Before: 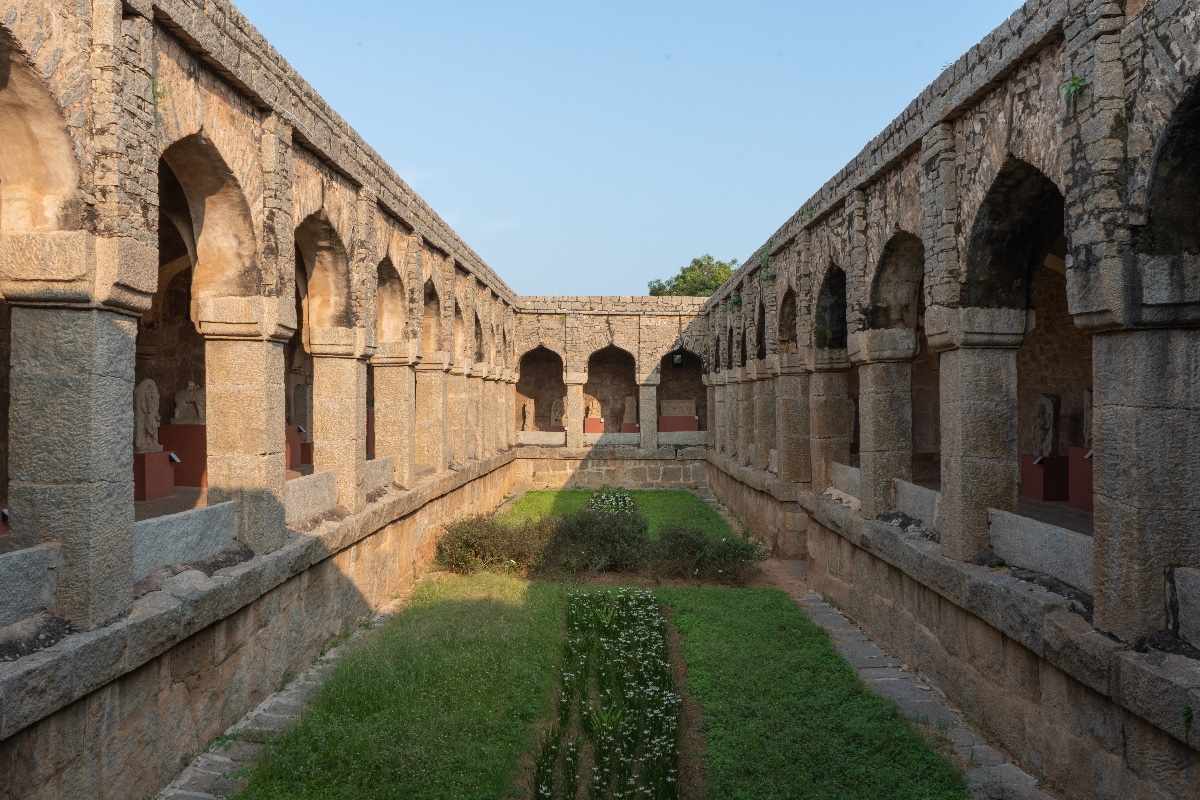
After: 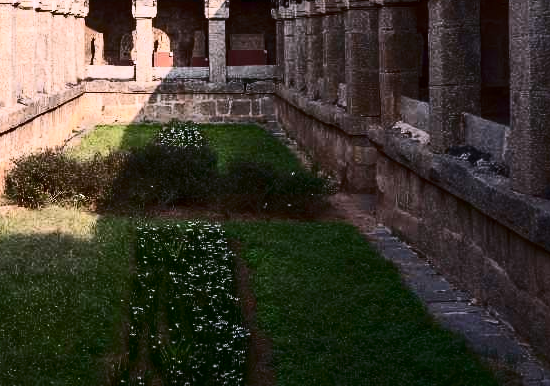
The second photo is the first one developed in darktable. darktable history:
crop: left 35.976%, top 45.819%, right 18.162%, bottom 5.807%
contrast brightness saturation: contrast 0.5, saturation -0.1
white balance: red 1.042, blue 1.17
